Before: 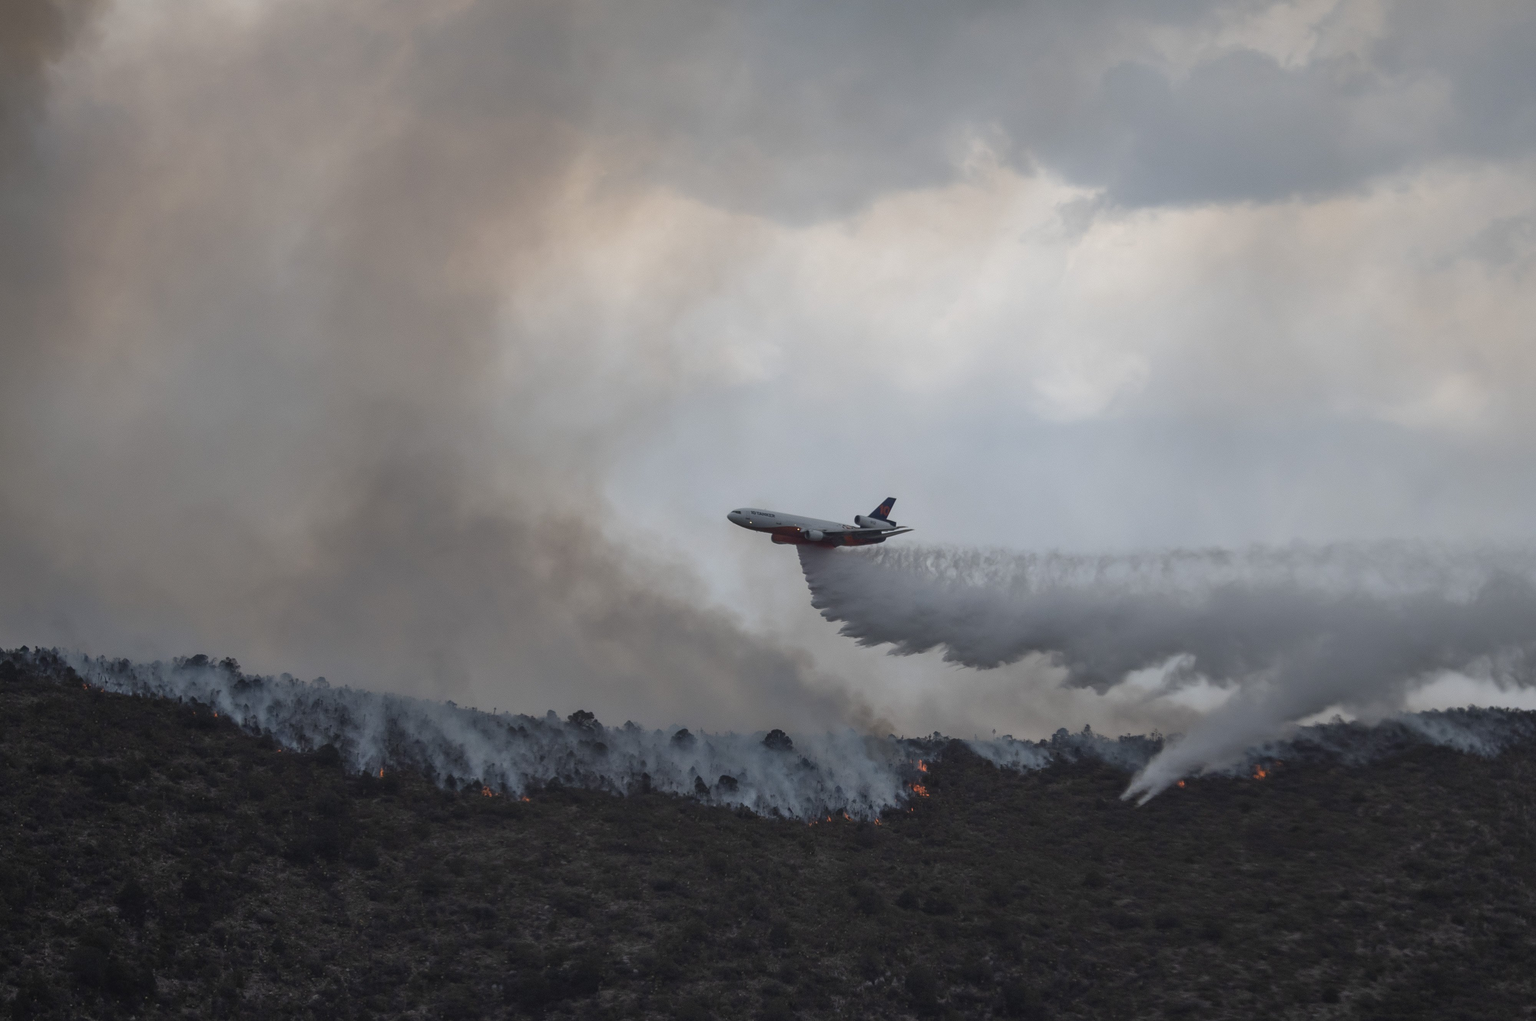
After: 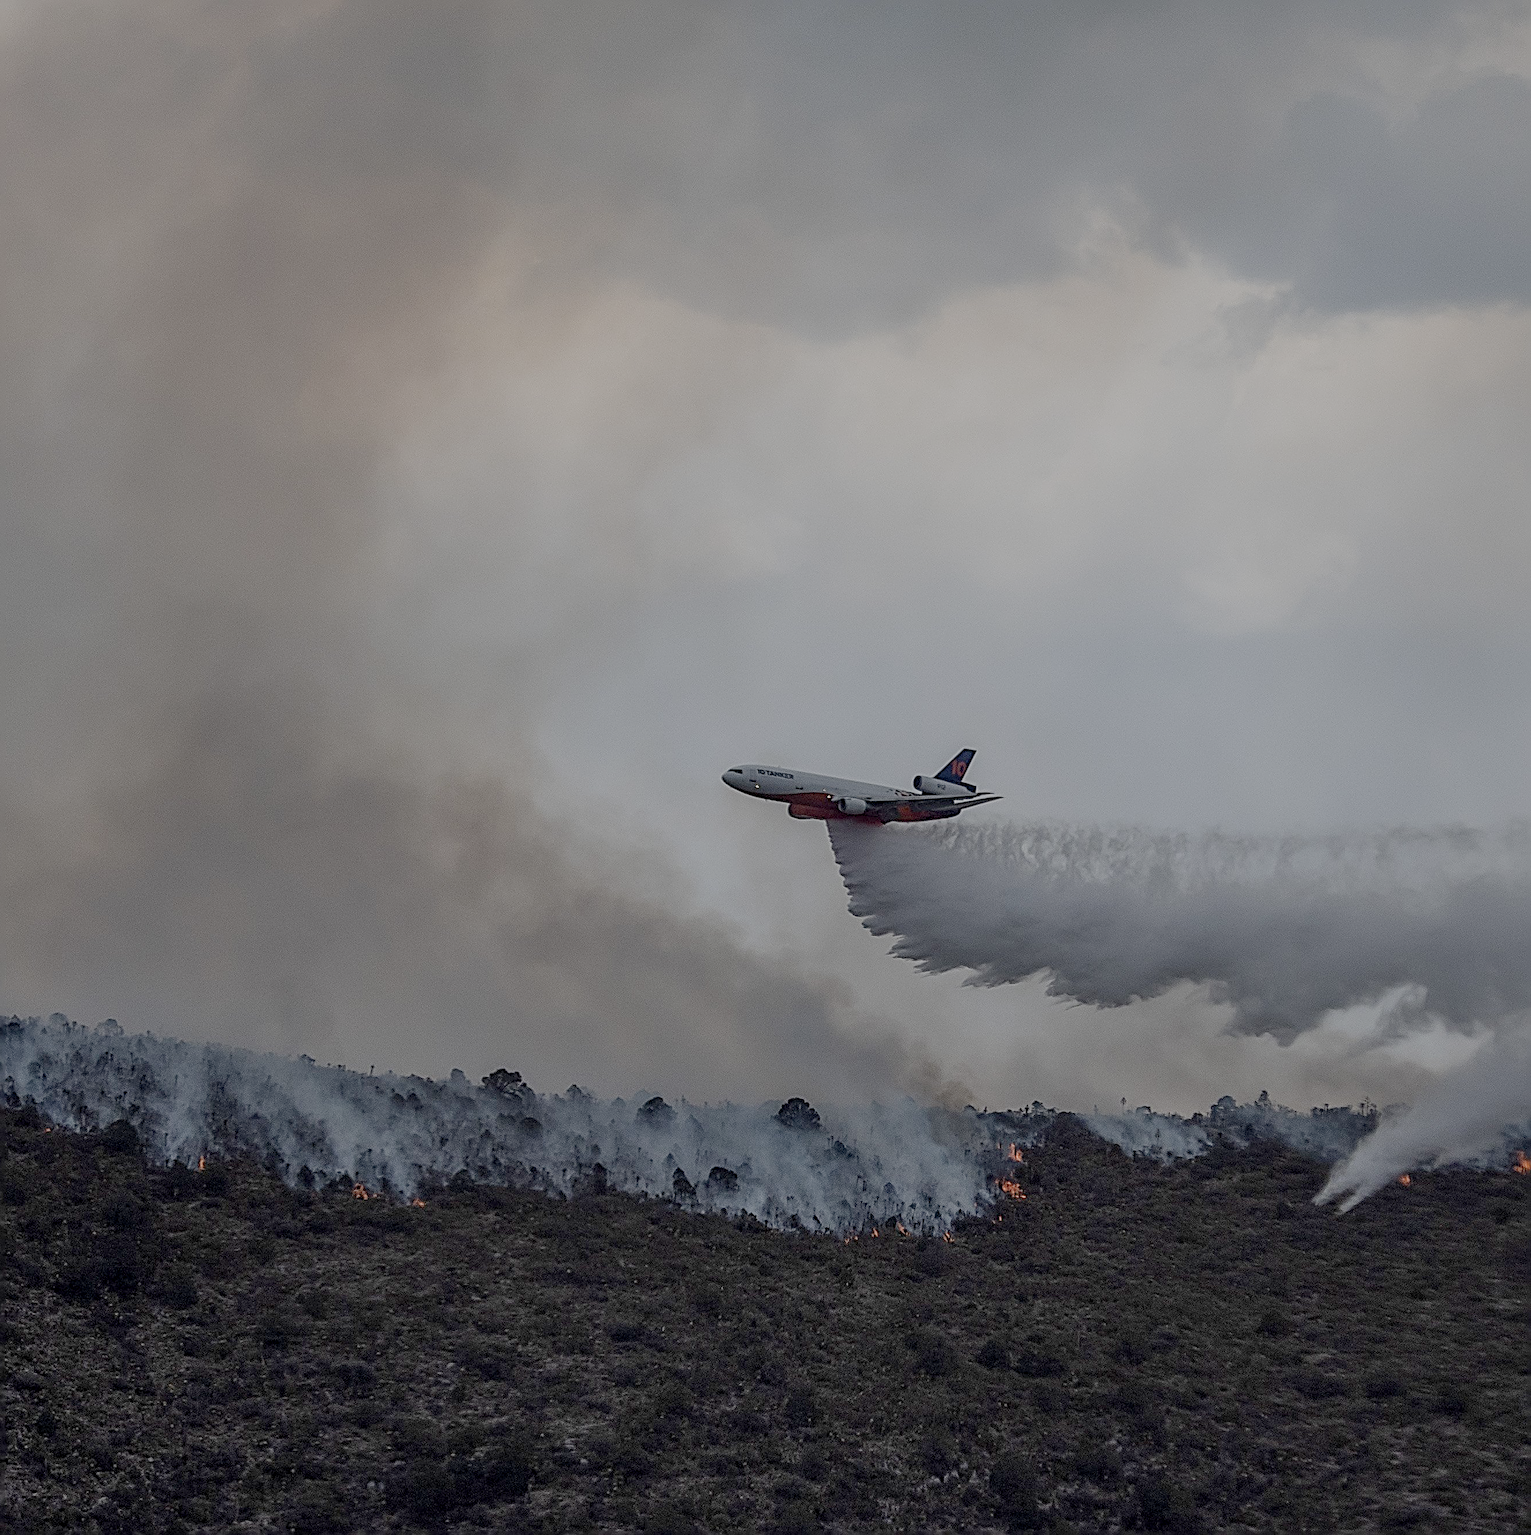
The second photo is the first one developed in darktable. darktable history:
filmic rgb: black relative exposure -7.04 EV, white relative exposure 6.02 EV, target black luminance 0%, hardness 2.75, latitude 61.48%, contrast 0.702, highlights saturation mix 10.35%, shadows ↔ highlights balance -0.059%, preserve chrominance no, color science v5 (2021)
sharpen: radius 3.18, amount 1.717
crop and rotate: left 16.138%, right 17.591%
local contrast: on, module defaults
